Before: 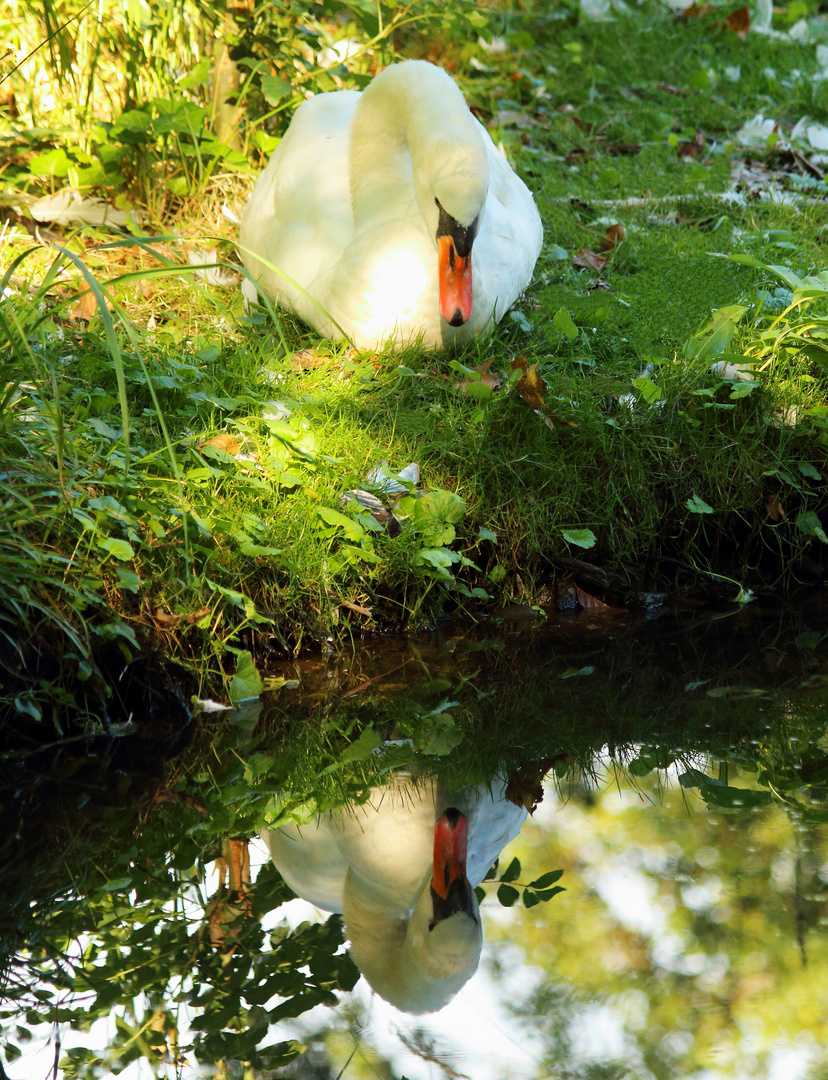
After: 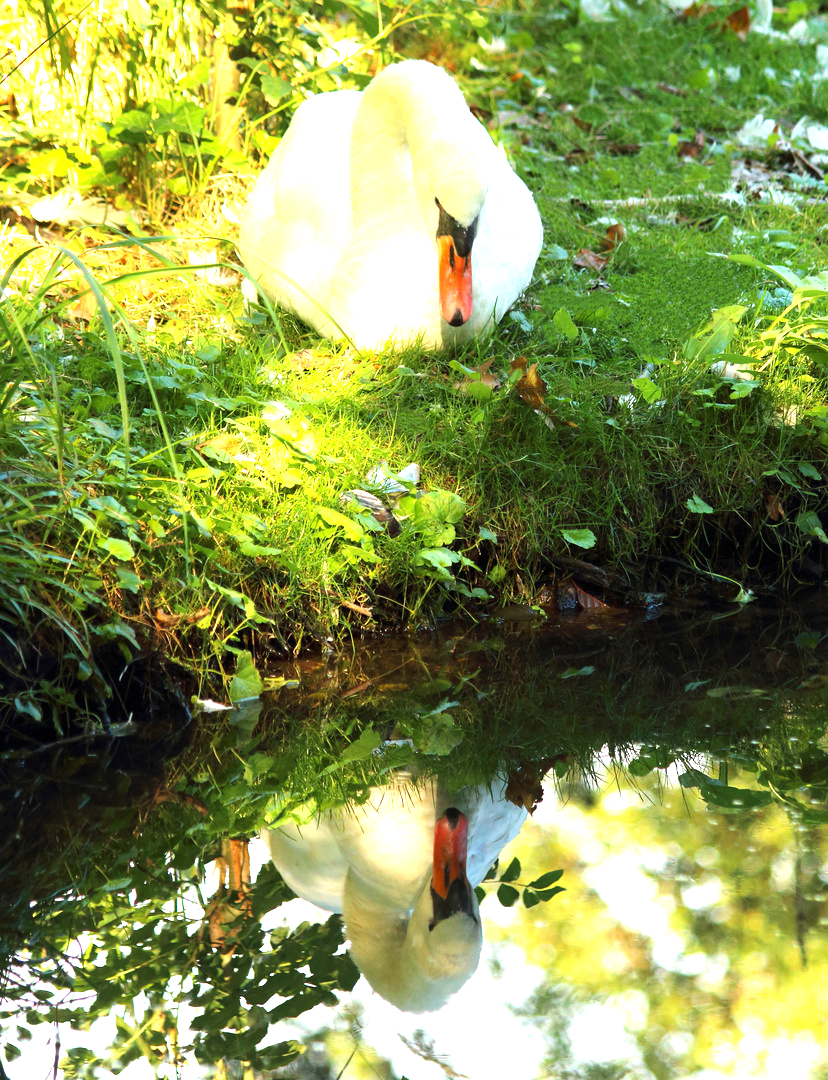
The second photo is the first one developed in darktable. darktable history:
contrast equalizer: y [[0.5 ×6], [0.5 ×6], [0.5, 0.5, 0.501, 0.545, 0.707, 0.863], [0 ×6], [0 ×6]]
exposure: black level correction 0, exposure 1 EV, compensate exposure bias true, compensate highlight preservation false
